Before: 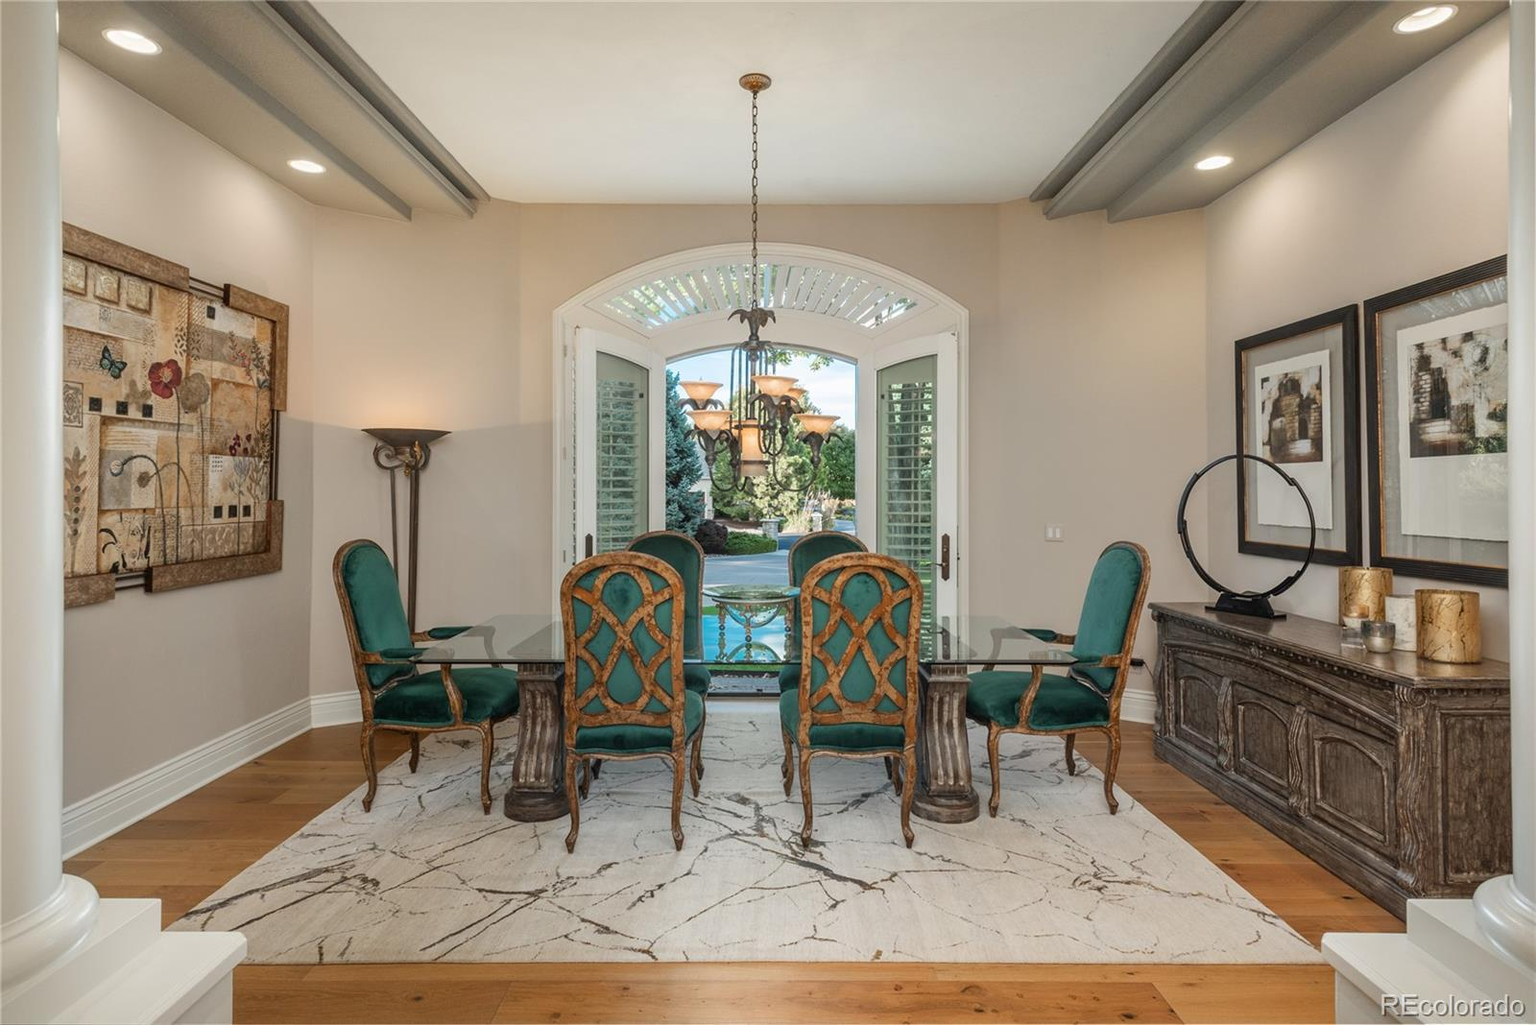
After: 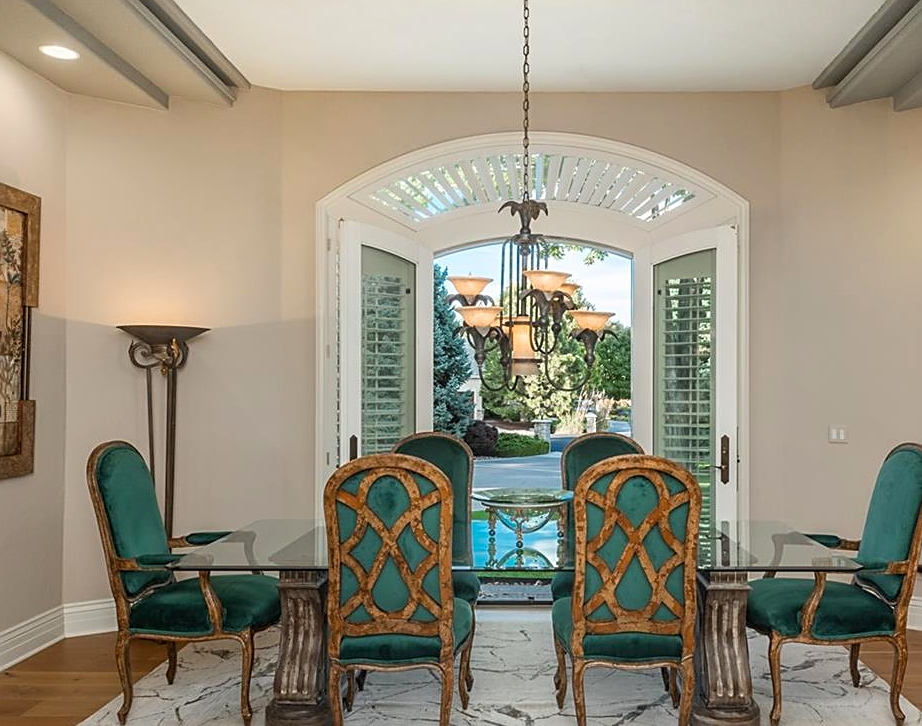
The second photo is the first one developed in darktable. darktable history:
color balance rgb: linear chroma grading › global chroma 9.005%, perceptual saturation grading › global saturation 0.889%
shadows and highlights: shadows -1.17, highlights 40.09
sharpen: on, module defaults
crop: left 16.253%, top 11.334%, right 26.095%, bottom 20.617%
